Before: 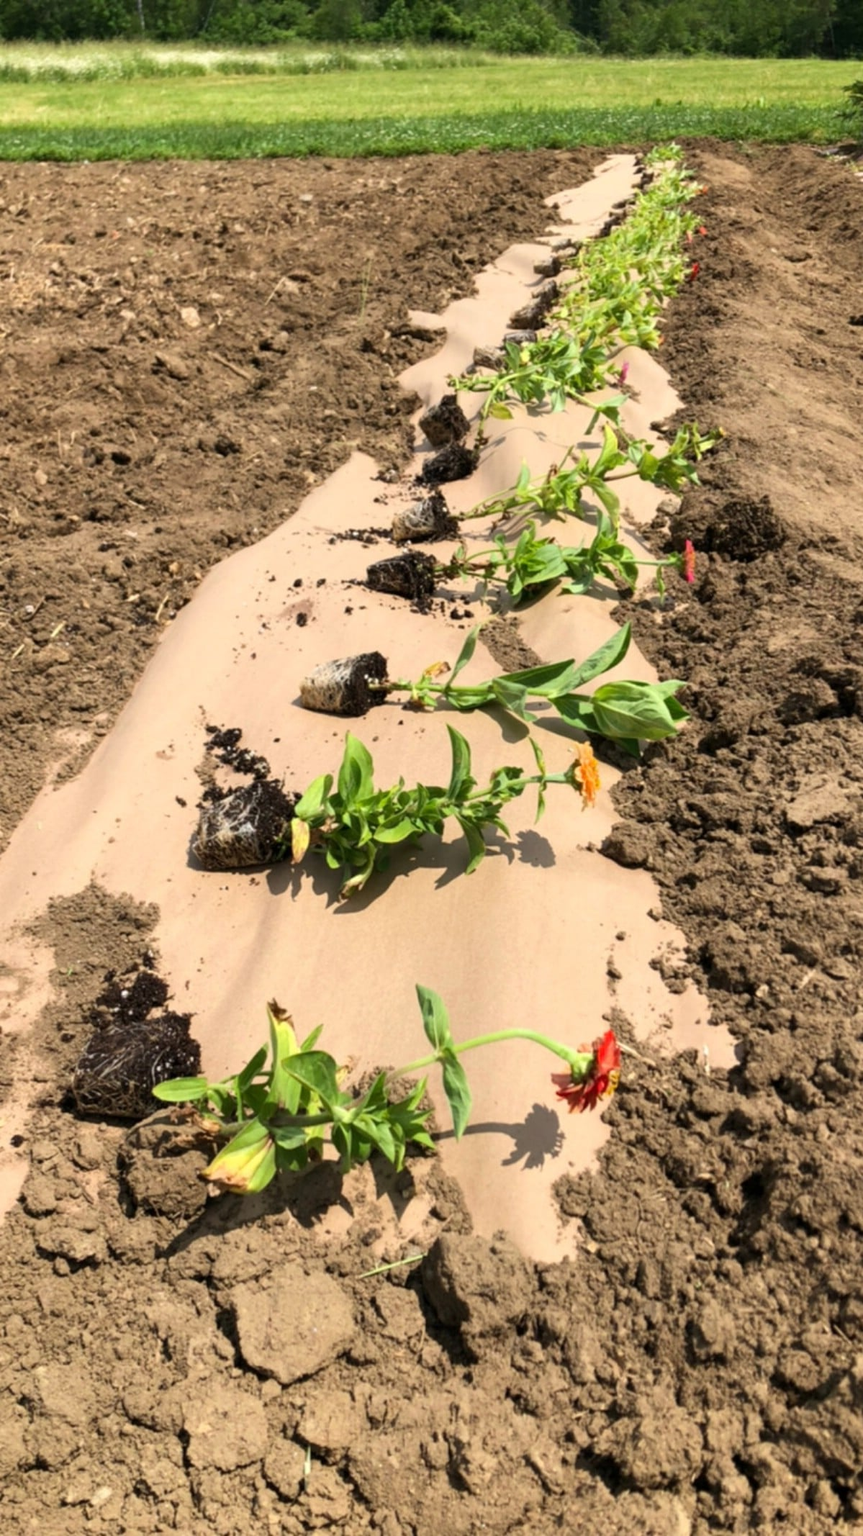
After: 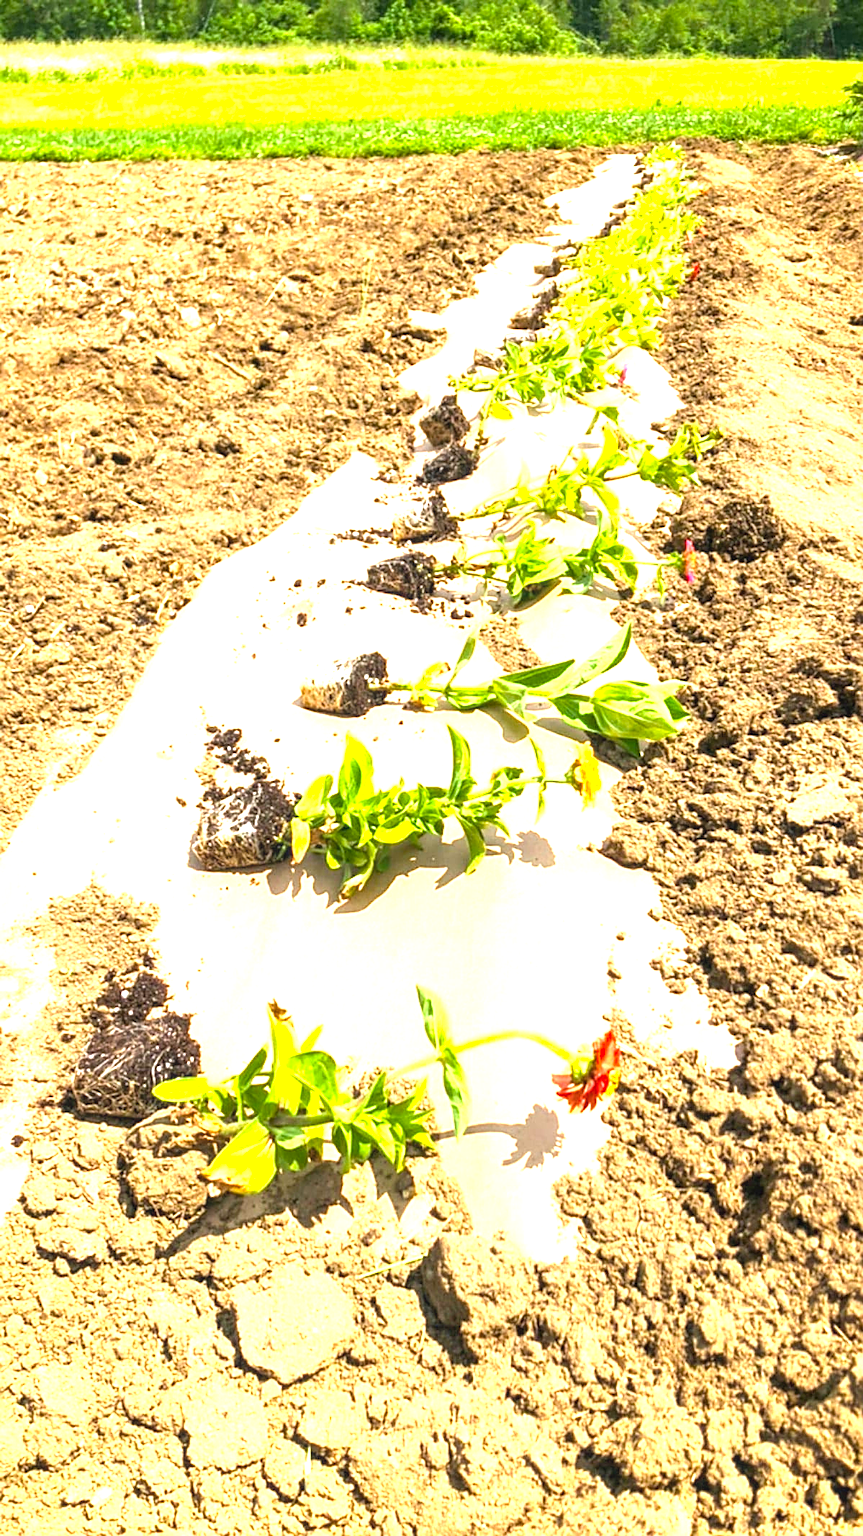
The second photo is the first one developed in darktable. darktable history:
tone equalizer: on, module defaults
local contrast: on, module defaults
sharpen: on, module defaults
color balance rgb: linear chroma grading › global chroma 33.4%
exposure: black level correction 0, exposure 1.9 EV, compensate highlight preservation false
